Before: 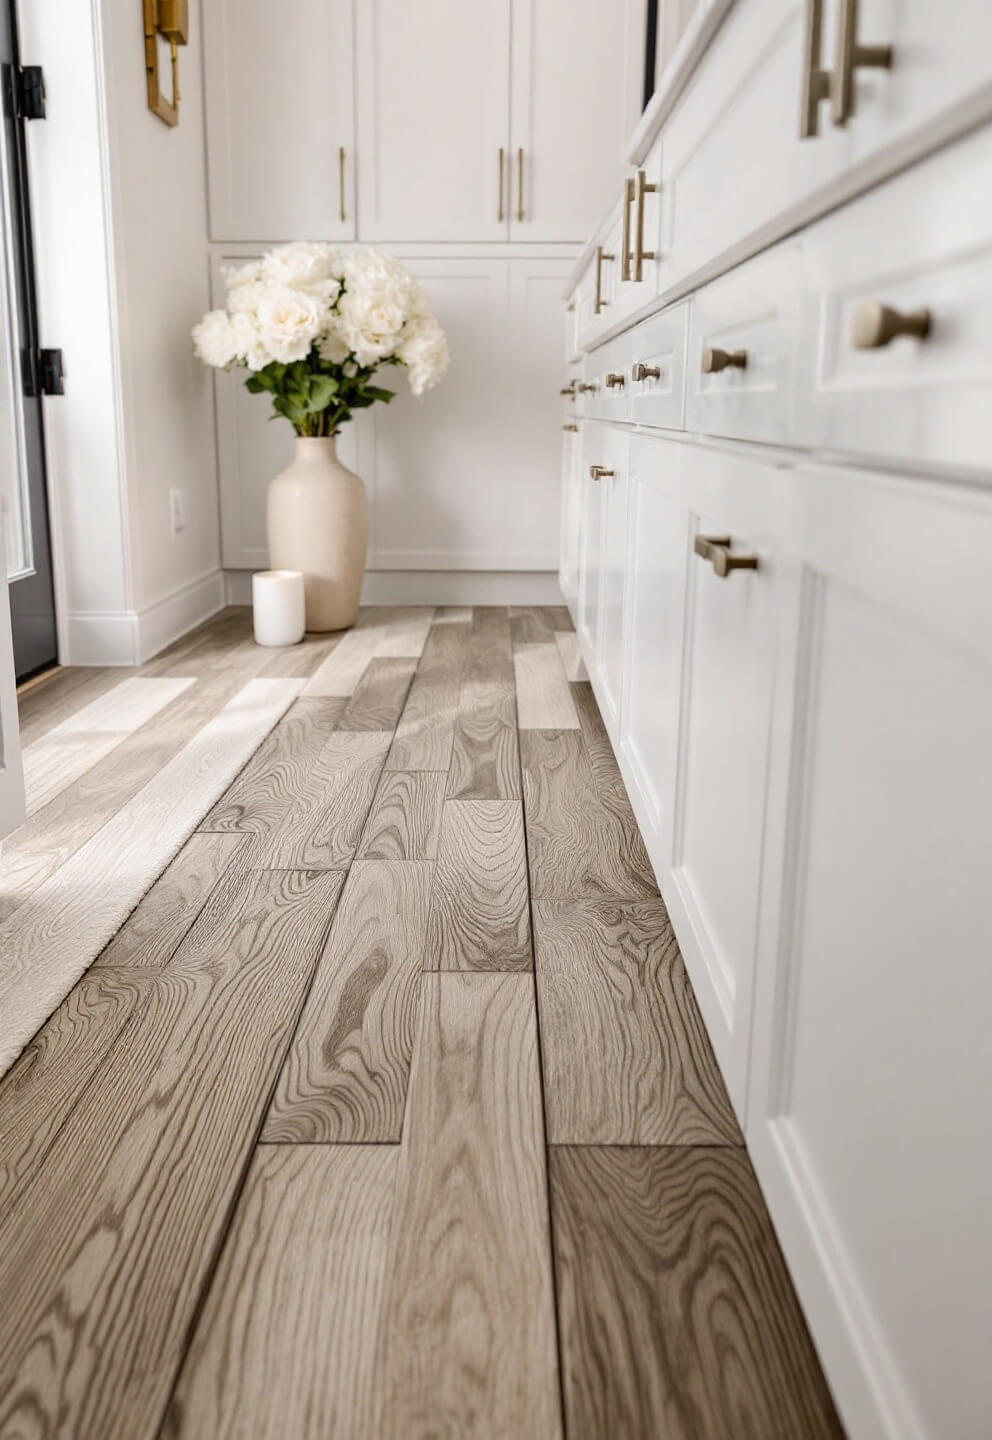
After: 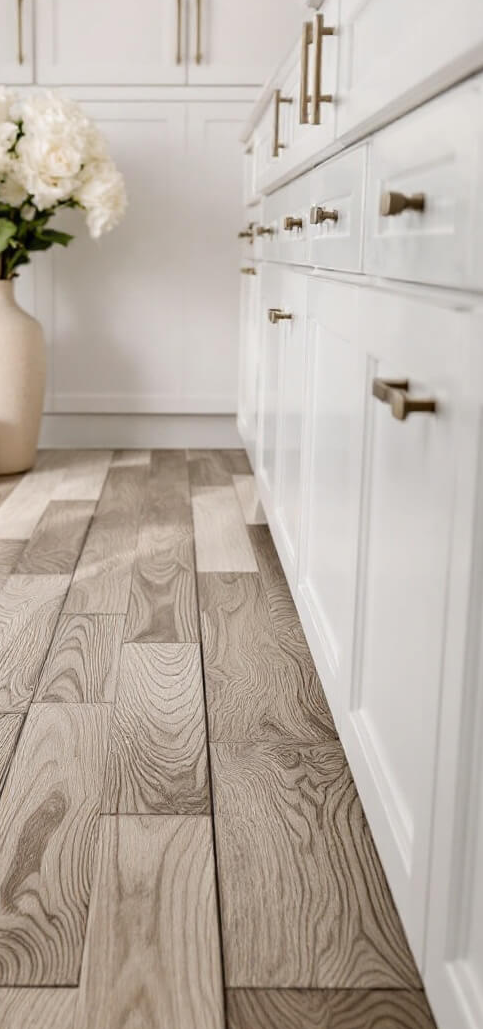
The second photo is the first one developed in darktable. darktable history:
crop: left 32.518%, top 10.918%, right 18.734%, bottom 17.604%
